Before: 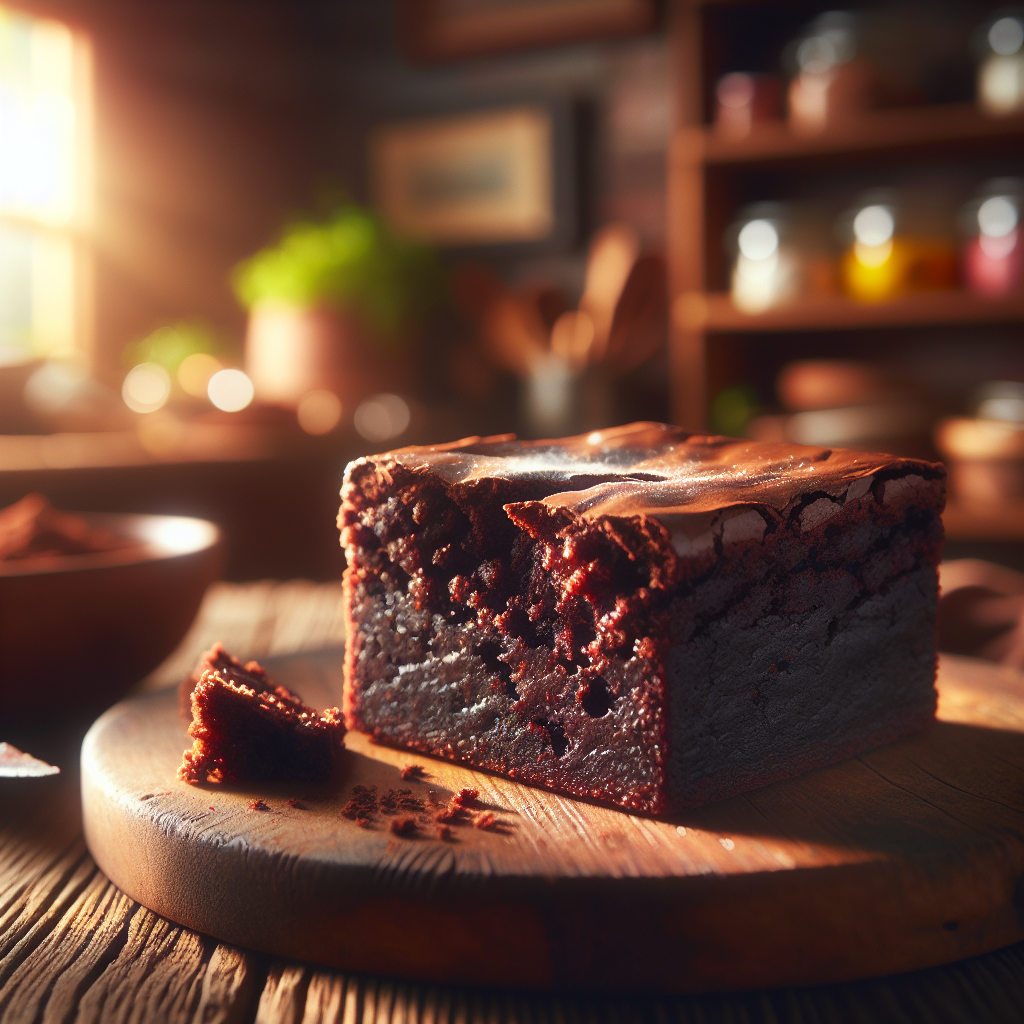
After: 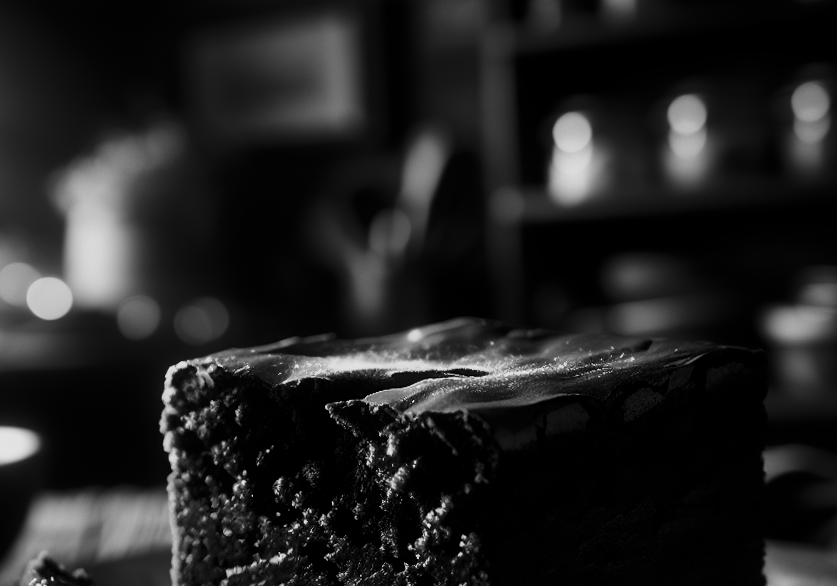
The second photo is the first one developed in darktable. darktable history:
crop: left 18.38%, top 11.092%, right 2.134%, bottom 33.217%
exposure: black level correction 0.009, exposure -0.637 EV, compensate highlight preservation false
rotate and perspective: rotation -1.75°, automatic cropping off
monochrome: a -3.63, b -0.465
contrast brightness saturation: contrast 0.13, brightness -0.24, saturation 0.14
color balance rgb: shadows lift › chroma 1%, shadows lift › hue 217.2°, power › hue 310.8°, highlights gain › chroma 2%, highlights gain › hue 44.4°, global offset › luminance 0.25%, global offset › hue 171.6°, perceptual saturation grading › global saturation 14.09%, perceptual saturation grading › highlights -30%, perceptual saturation grading › shadows 50.67%, global vibrance 25%, contrast 20%
